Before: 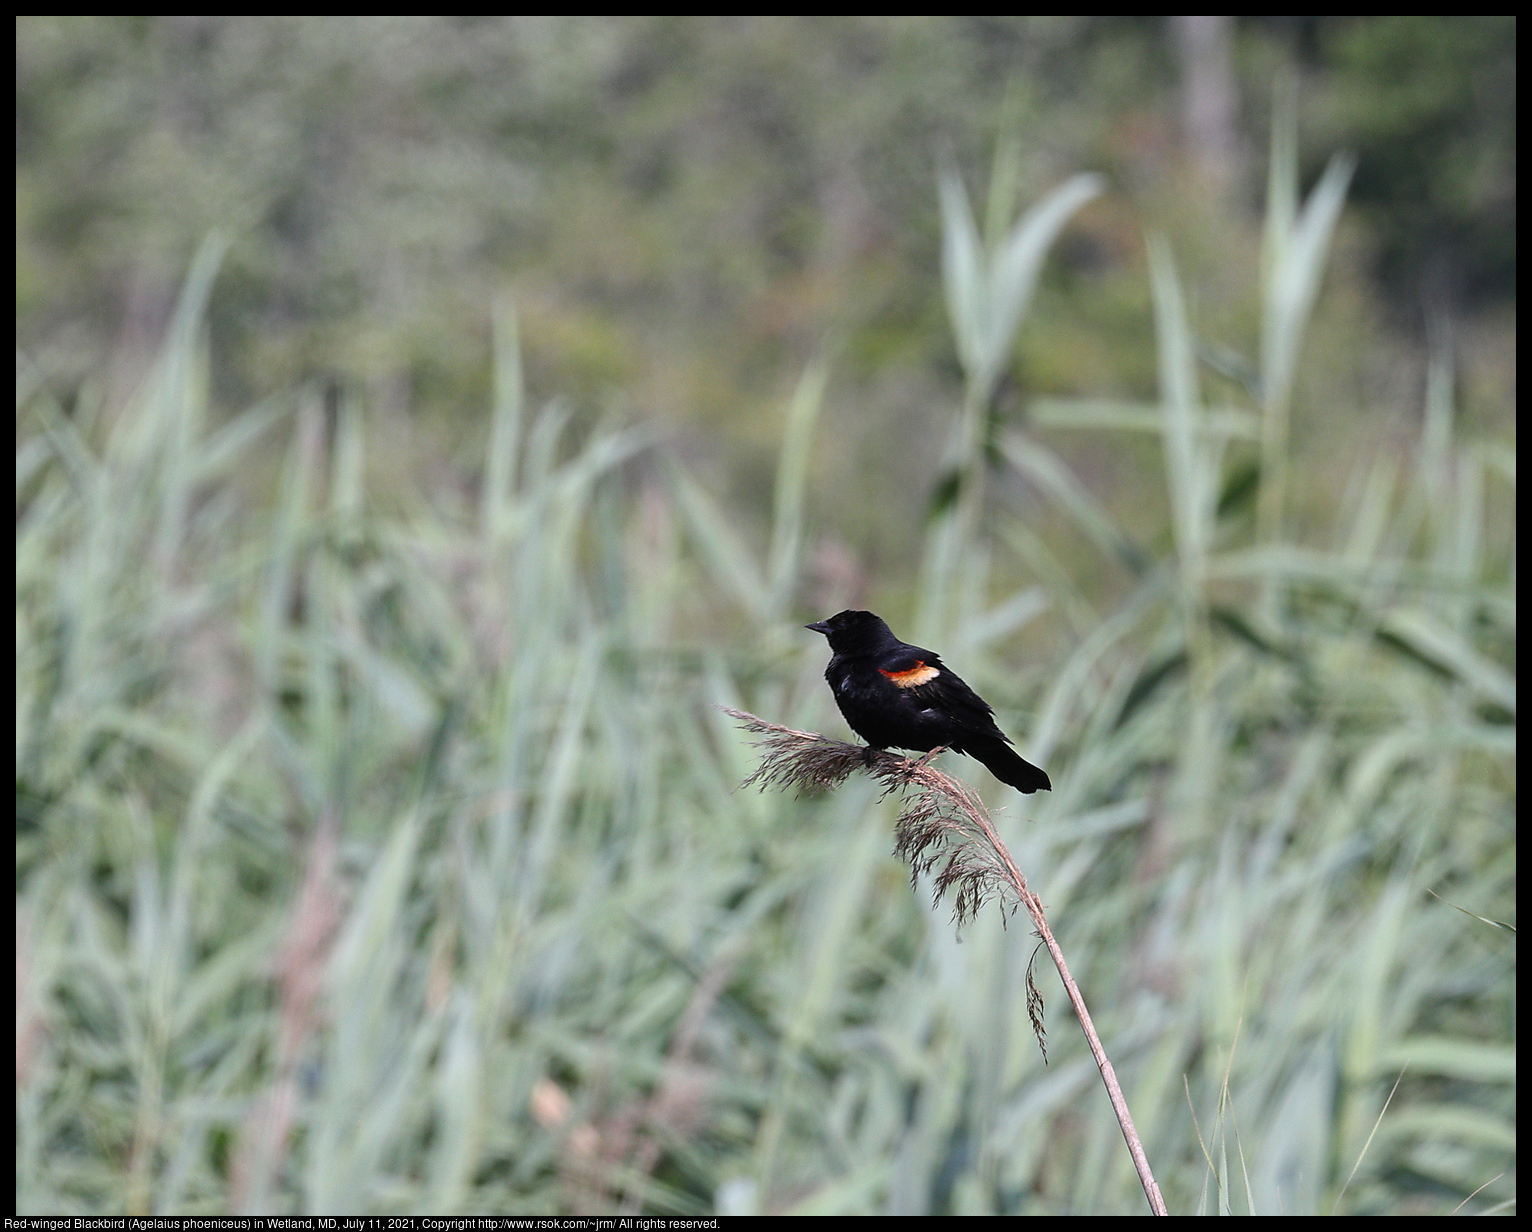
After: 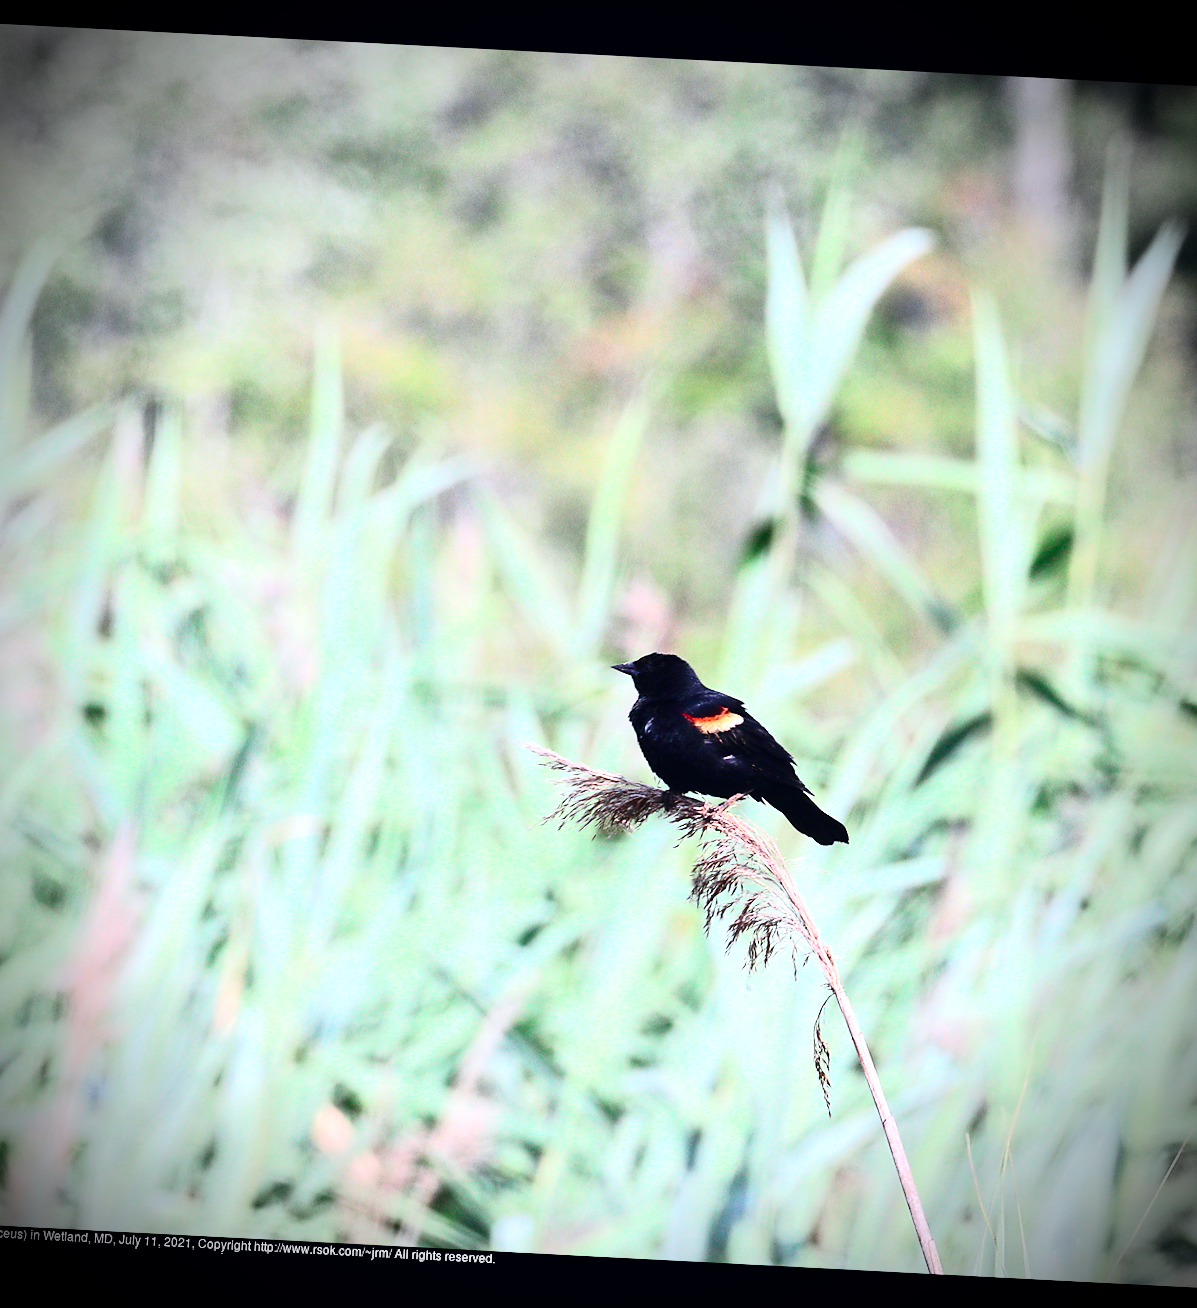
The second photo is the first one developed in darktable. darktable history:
tone curve: curves: ch0 [(0, 0) (0.236, 0.124) (0.373, 0.304) (0.542, 0.593) (0.737, 0.873) (1, 1)]; ch1 [(0, 0) (0.399, 0.328) (0.488, 0.484) (0.598, 0.624) (1, 1)]; ch2 [(0, 0) (0.448, 0.405) (0.523, 0.511) (0.592, 0.59) (1, 1)], color space Lab, independent channels
crop and rotate: angle -2.97°, left 14.088%, top 0.036%, right 10.784%, bottom 0.067%
exposure: exposure 0.999 EV, compensate exposure bias true, compensate highlight preservation false
vignetting: brightness -0.887, automatic ratio true
